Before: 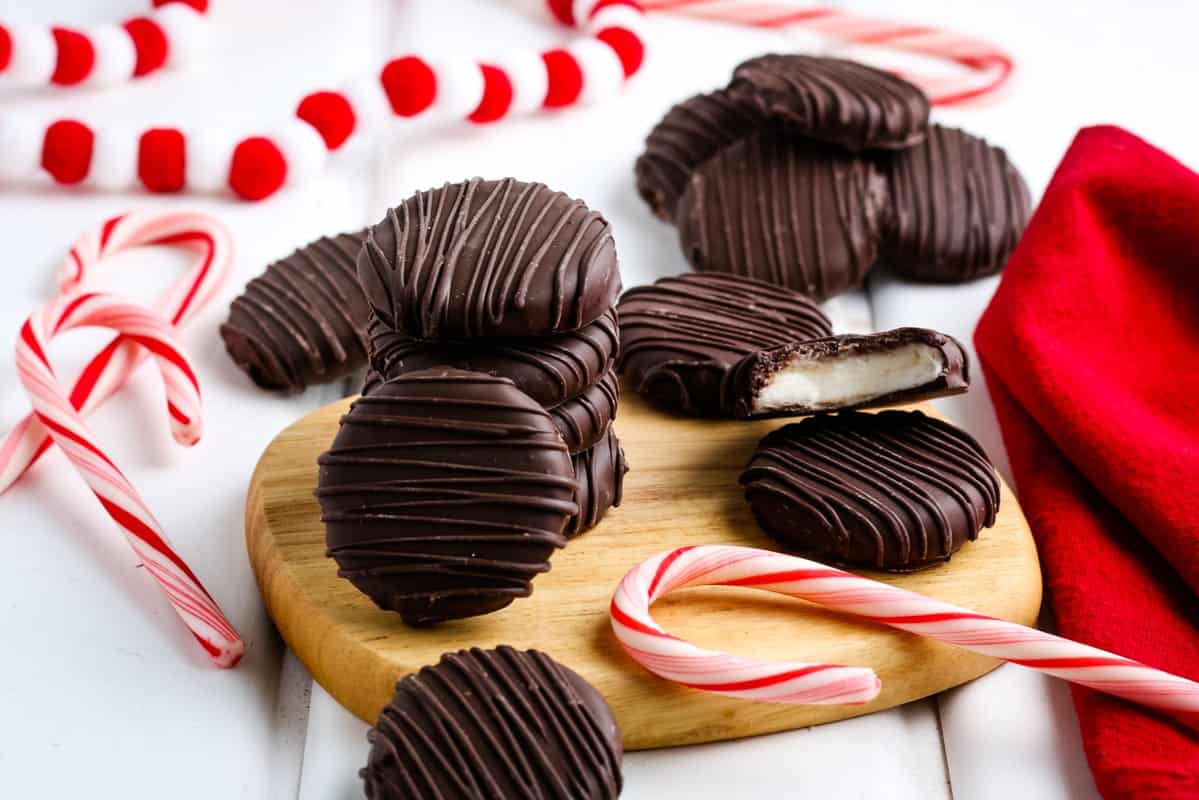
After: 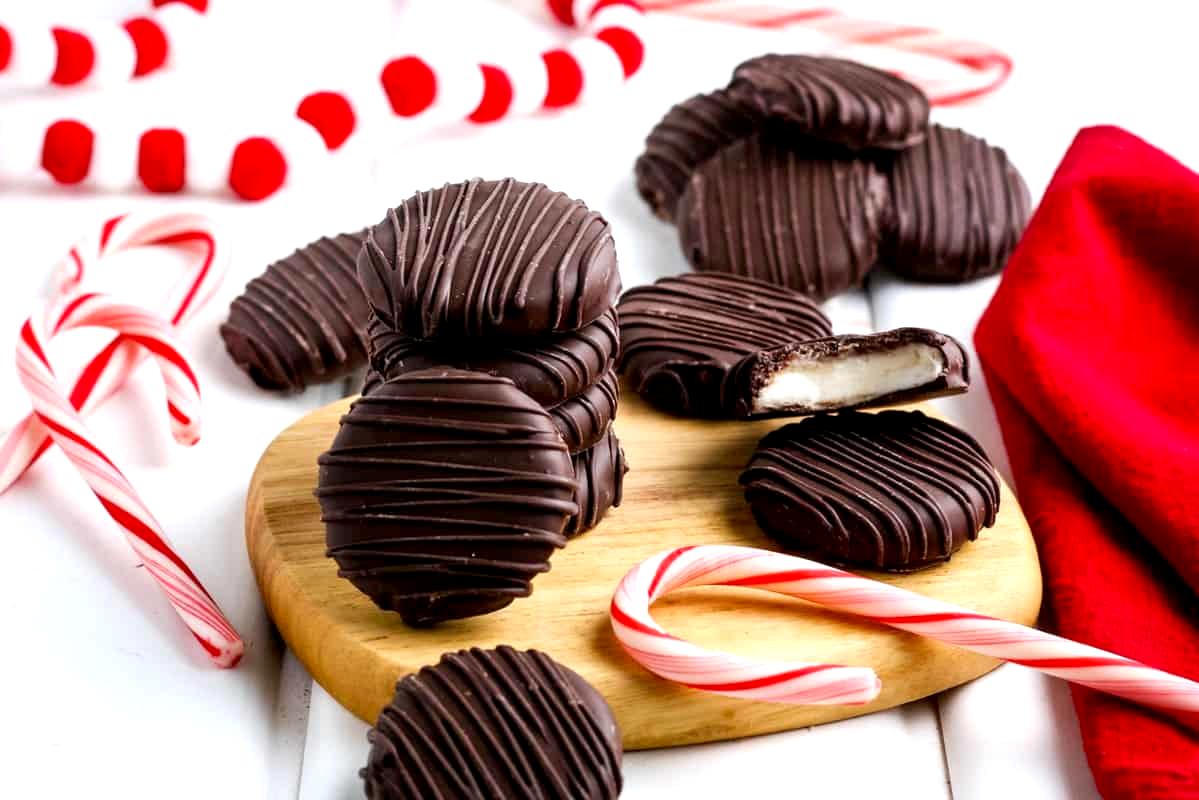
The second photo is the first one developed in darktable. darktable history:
exposure: black level correction 0.004, exposure 0.391 EV, compensate highlight preservation false
